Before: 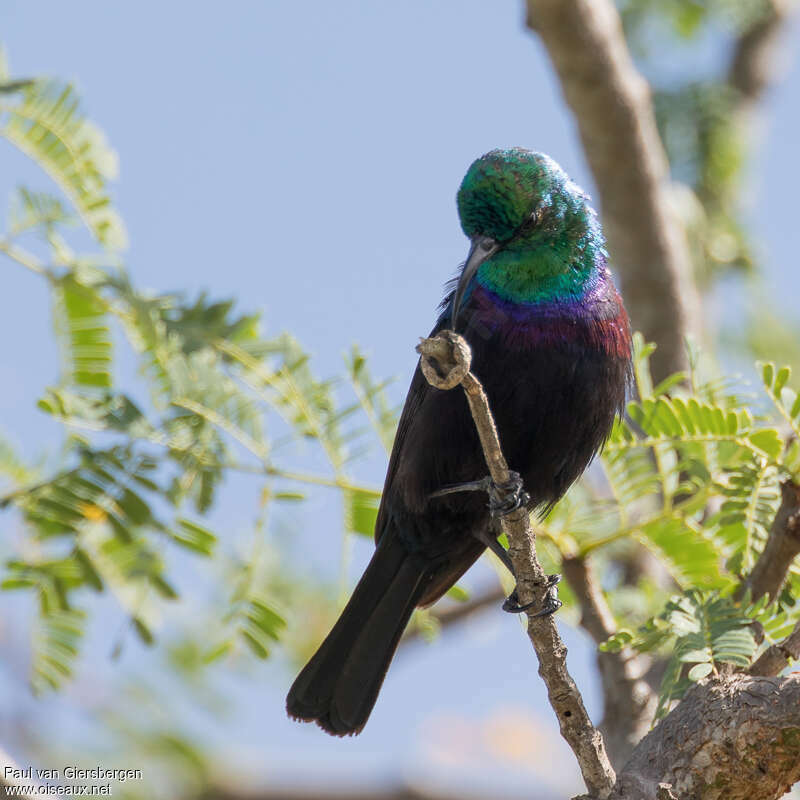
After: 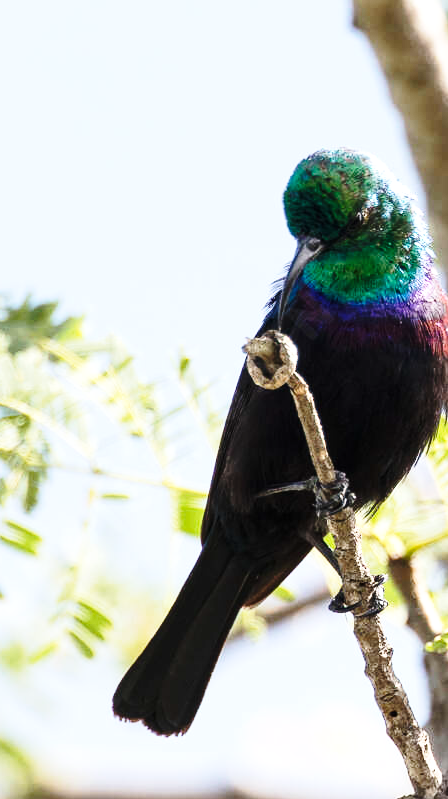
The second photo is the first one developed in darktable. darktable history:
base curve: curves: ch0 [(0, 0) (0.028, 0.03) (0.121, 0.232) (0.46, 0.748) (0.859, 0.968) (1, 1)], preserve colors none
crop: left 21.853%, right 22.052%, bottom 0.013%
tone equalizer: -8 EV -0.722 EV, -7 EV -0.685 EV, -6 EV -0.596 EV, -5 EV -0.371 EV, -3 EV 0.378 EV, -2 EV 0.6 EV, -1 EV 0.695 EV, +0 EV 0.751 EV, edges refinement/feathering 500, mask exposure compensation -1.57 EV, preserve details no
